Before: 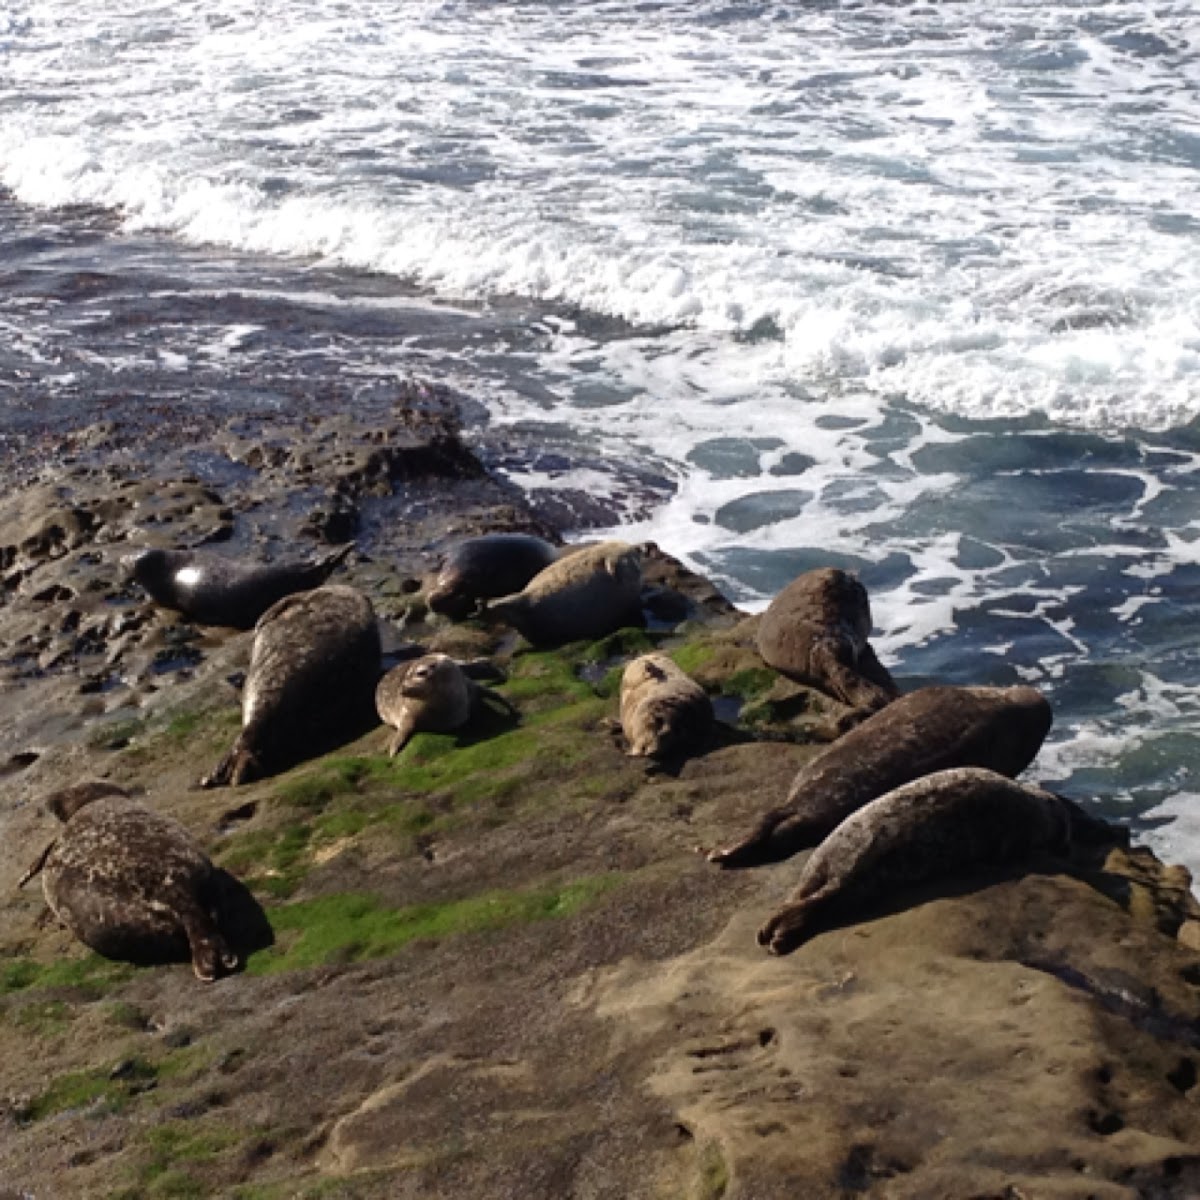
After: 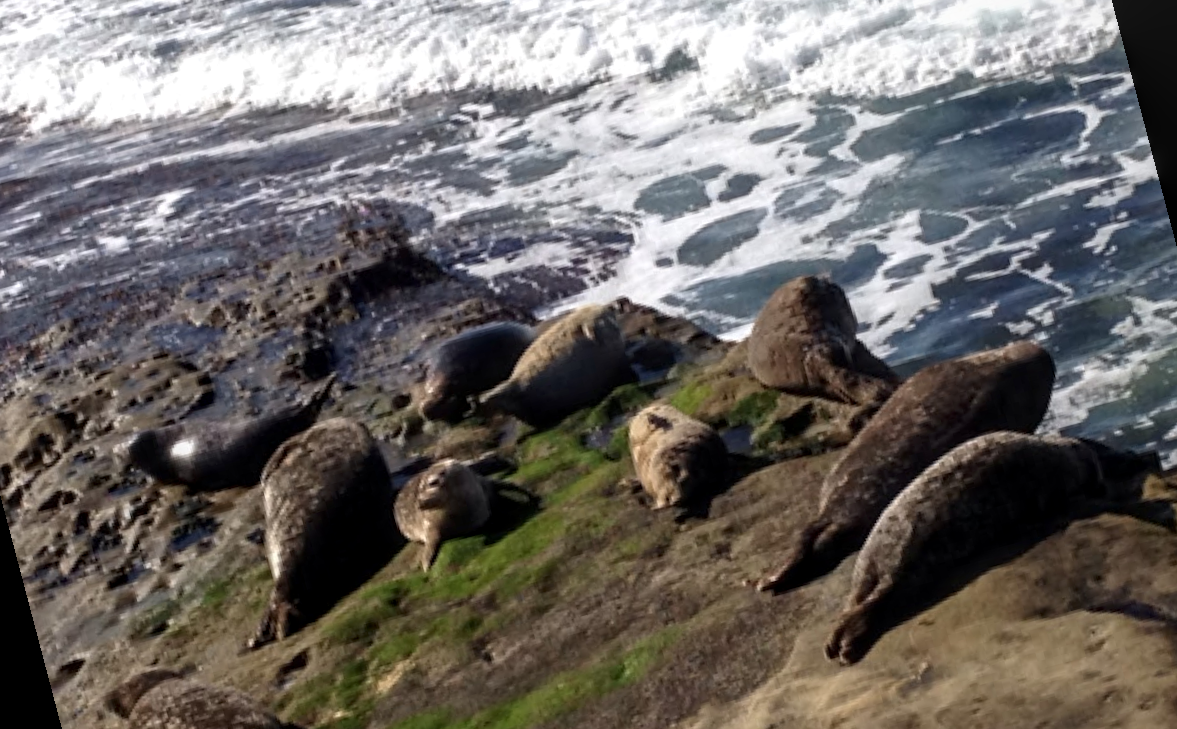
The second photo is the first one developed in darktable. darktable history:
local contrast: on, module defaults
rotate and perspective: rotation -14.8°, crop left 0.1, crop right 0.903, crop top 0.25, crop bottom 0.748
